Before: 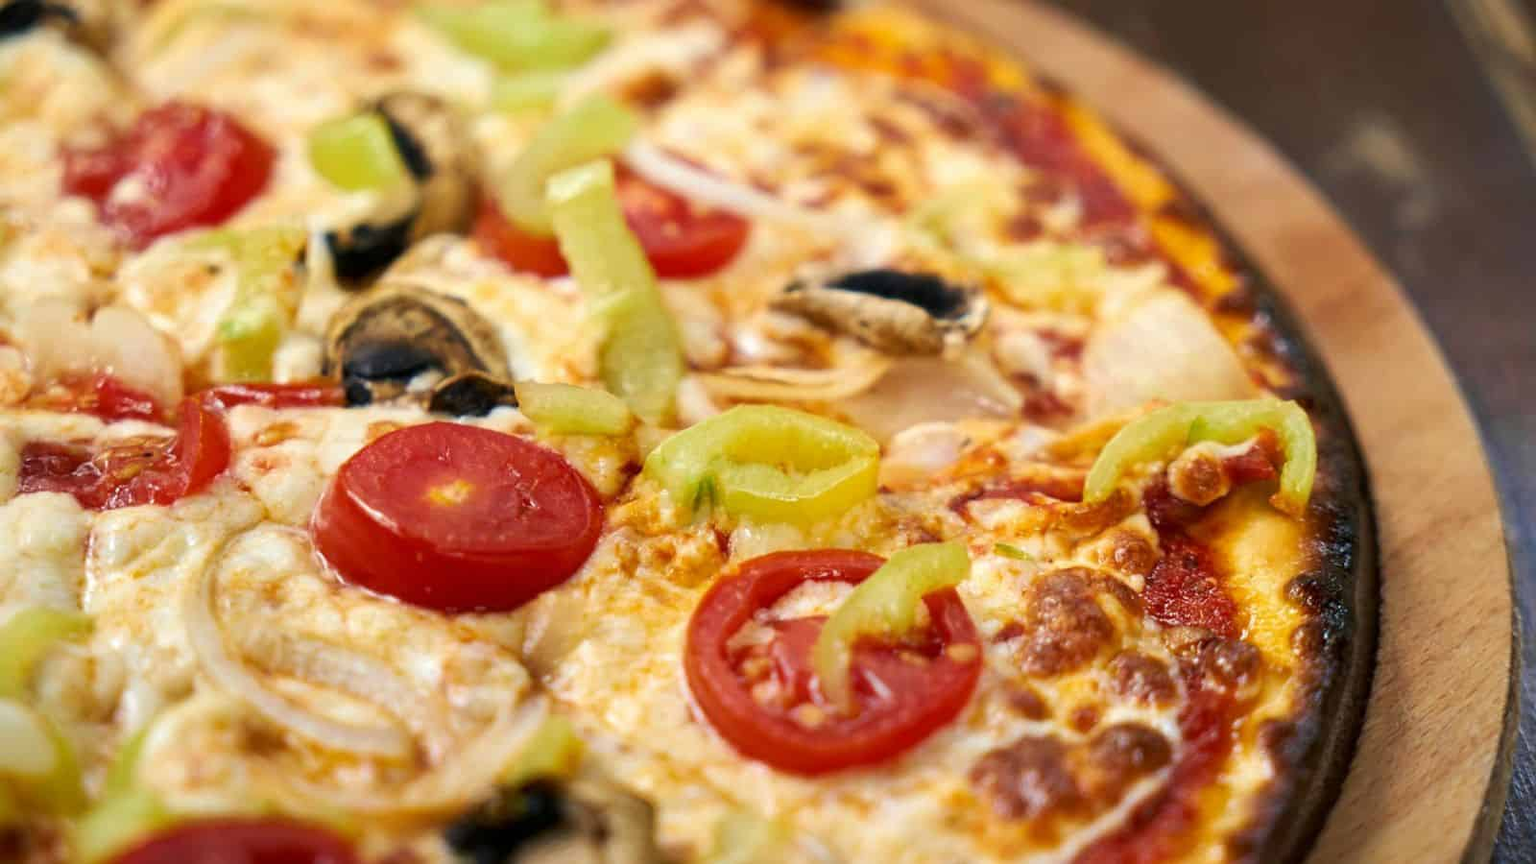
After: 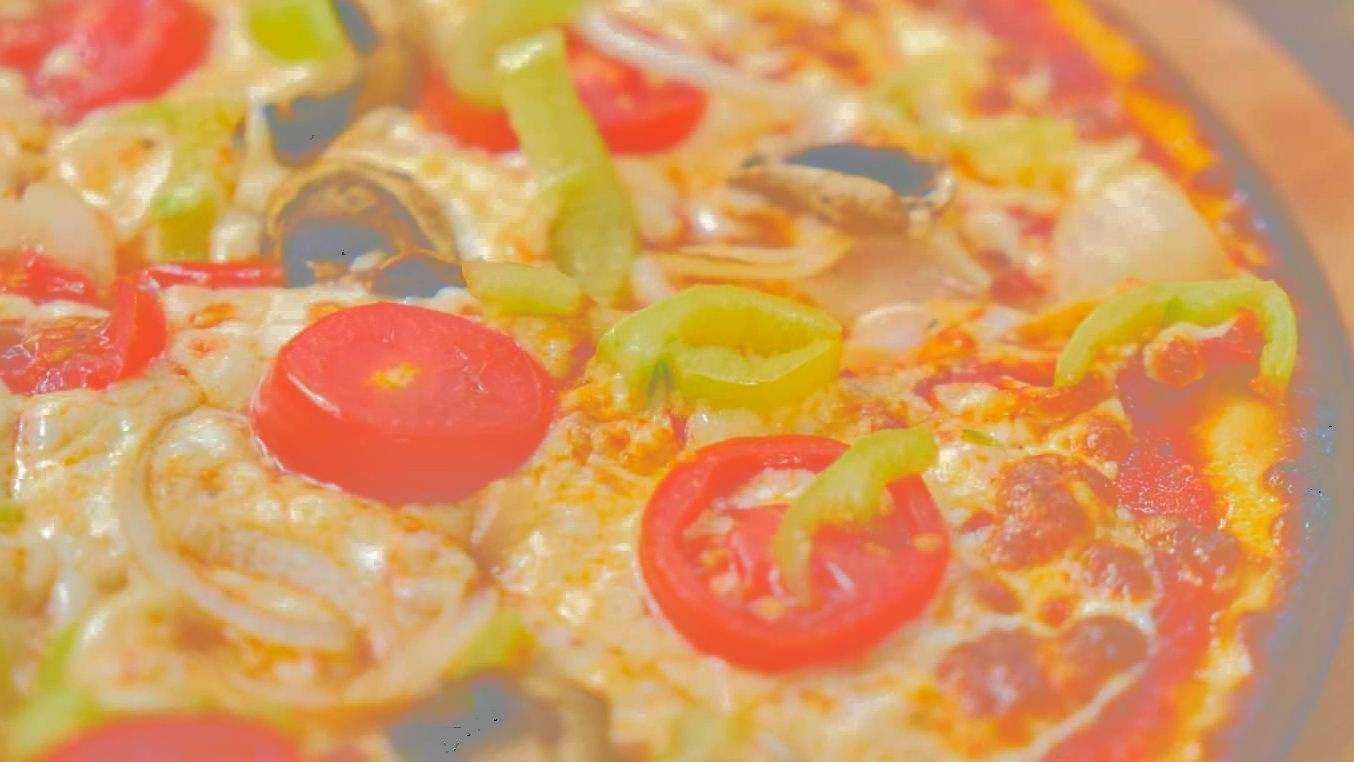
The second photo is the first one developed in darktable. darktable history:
tone curve: curves: ch0 [(0, 0) (0.003, 0.626) (0.011, 0.626) (0.025, 0.63) (0.044, 0.631) (0.069, 0.632) (0.1, 0.636) (0.136, 0.637) (0.177, 0.641) (0.224, 0.642) (0.277, 0.646) (0.335, 0.649) (0.399, 0.661) (0.468, 0.679) (0.543, 0.702) (0.623, 0.732) (0.709, 0.769) (0.801, 0.804) (0.898, 0.847) (1, 1)], color space Lab, independent channels, preserve colors none
crop and rotate: left 4.667%, top 15.259%, right 10.686%
shadows and highlights: soften with gaussian
